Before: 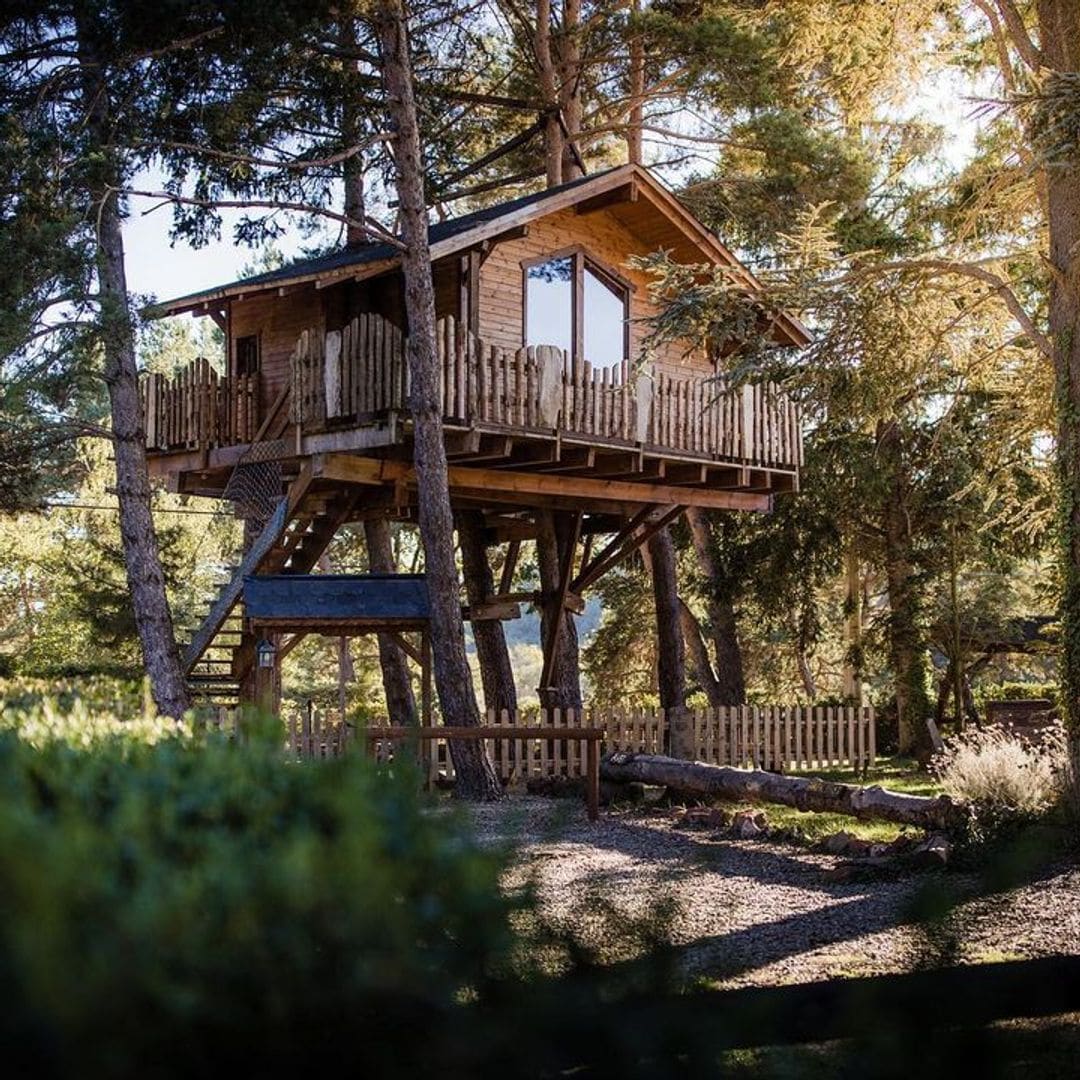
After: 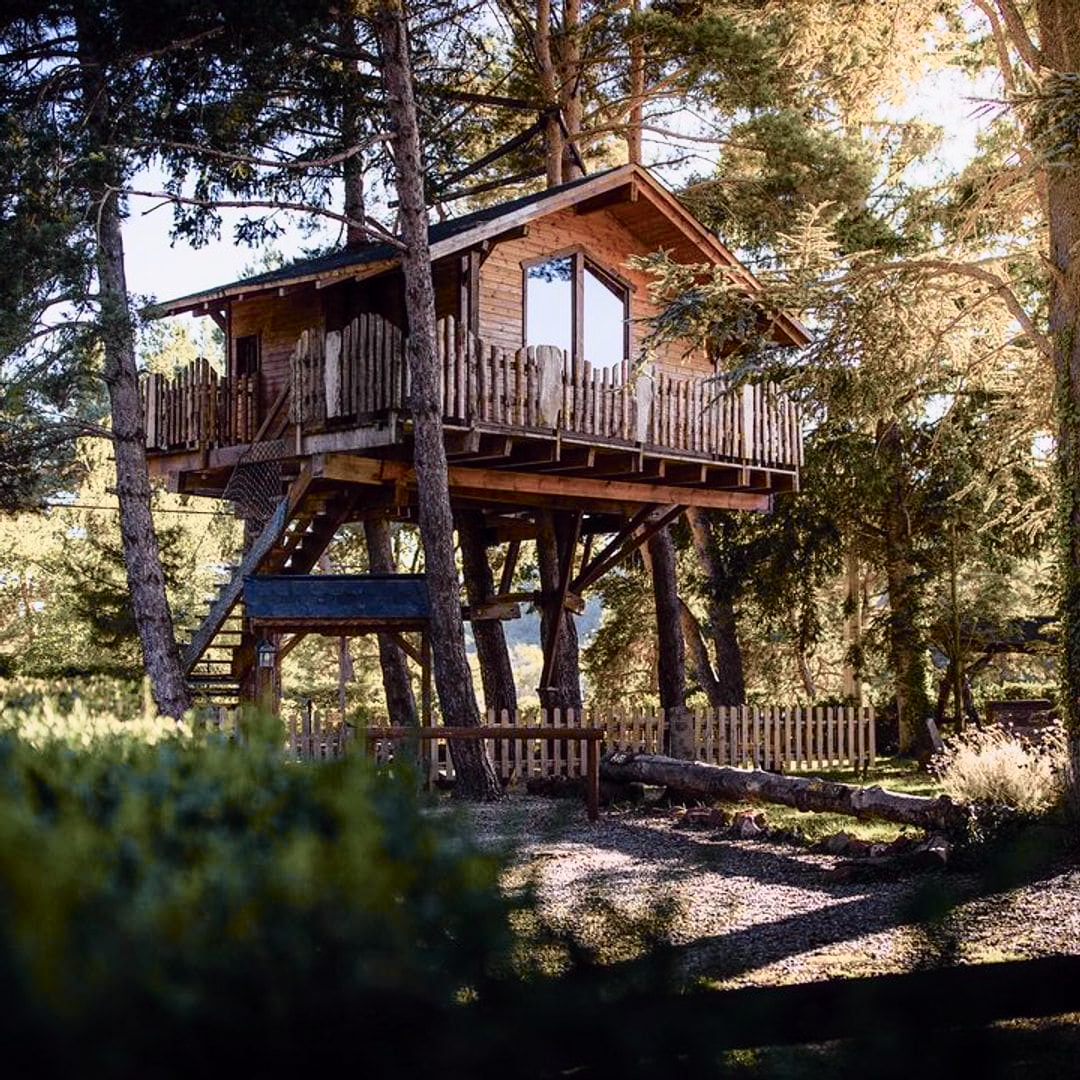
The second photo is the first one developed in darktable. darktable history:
tone curve: curves: ch0 [(0, 0) (0.105, 0.068) (0.195, 0.162) (0.283, 0.283) (0.384, 0.404) (0.485, 0.531) (0.638, 0.681) (0.795, 0.879) (1, 0.977)]; ch1 [(0, 0) (0.161, 0.092) (0.35, 0.33) (0.379, 0.401) (0.456, 0.469) (0.498, 0.503) (0.531, 0.537) (0.596, 0.621) (0.635, 0.671) (1, 1)]; ch2 [(0, 0) (0.371, 0.362) (0.437, 0.437) (0.483, 0.484) (0.53, 0.515) (0.56, 0.58) (0.622, 0.606) (1, 1)], color space Lab, independent channels, preserve colors none
